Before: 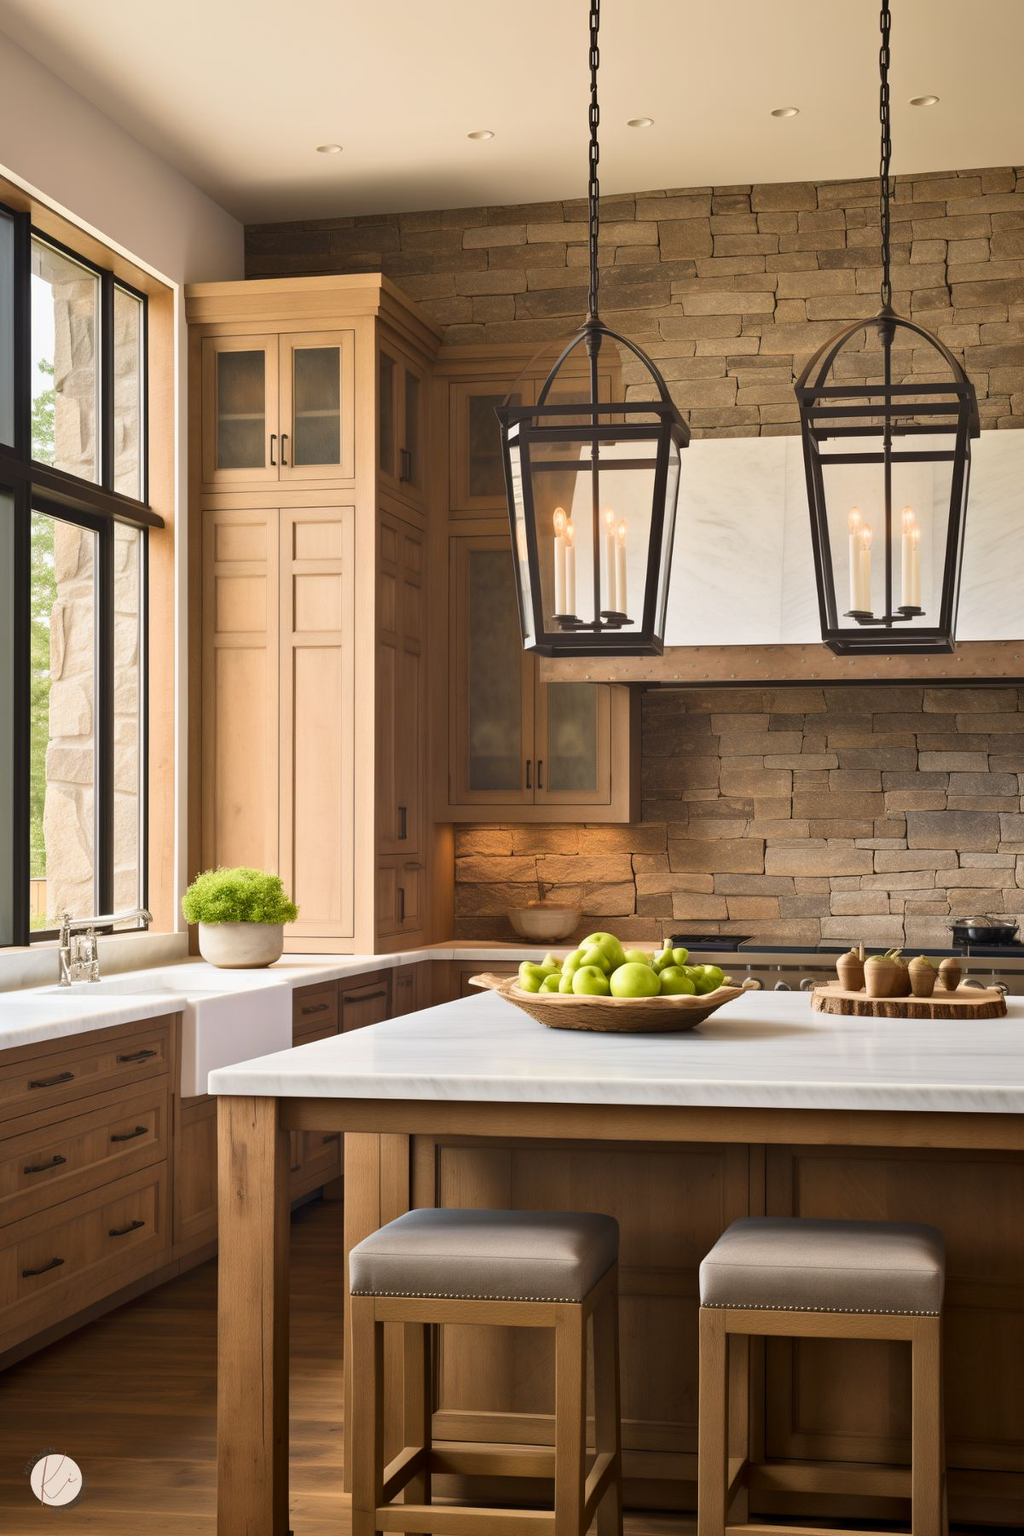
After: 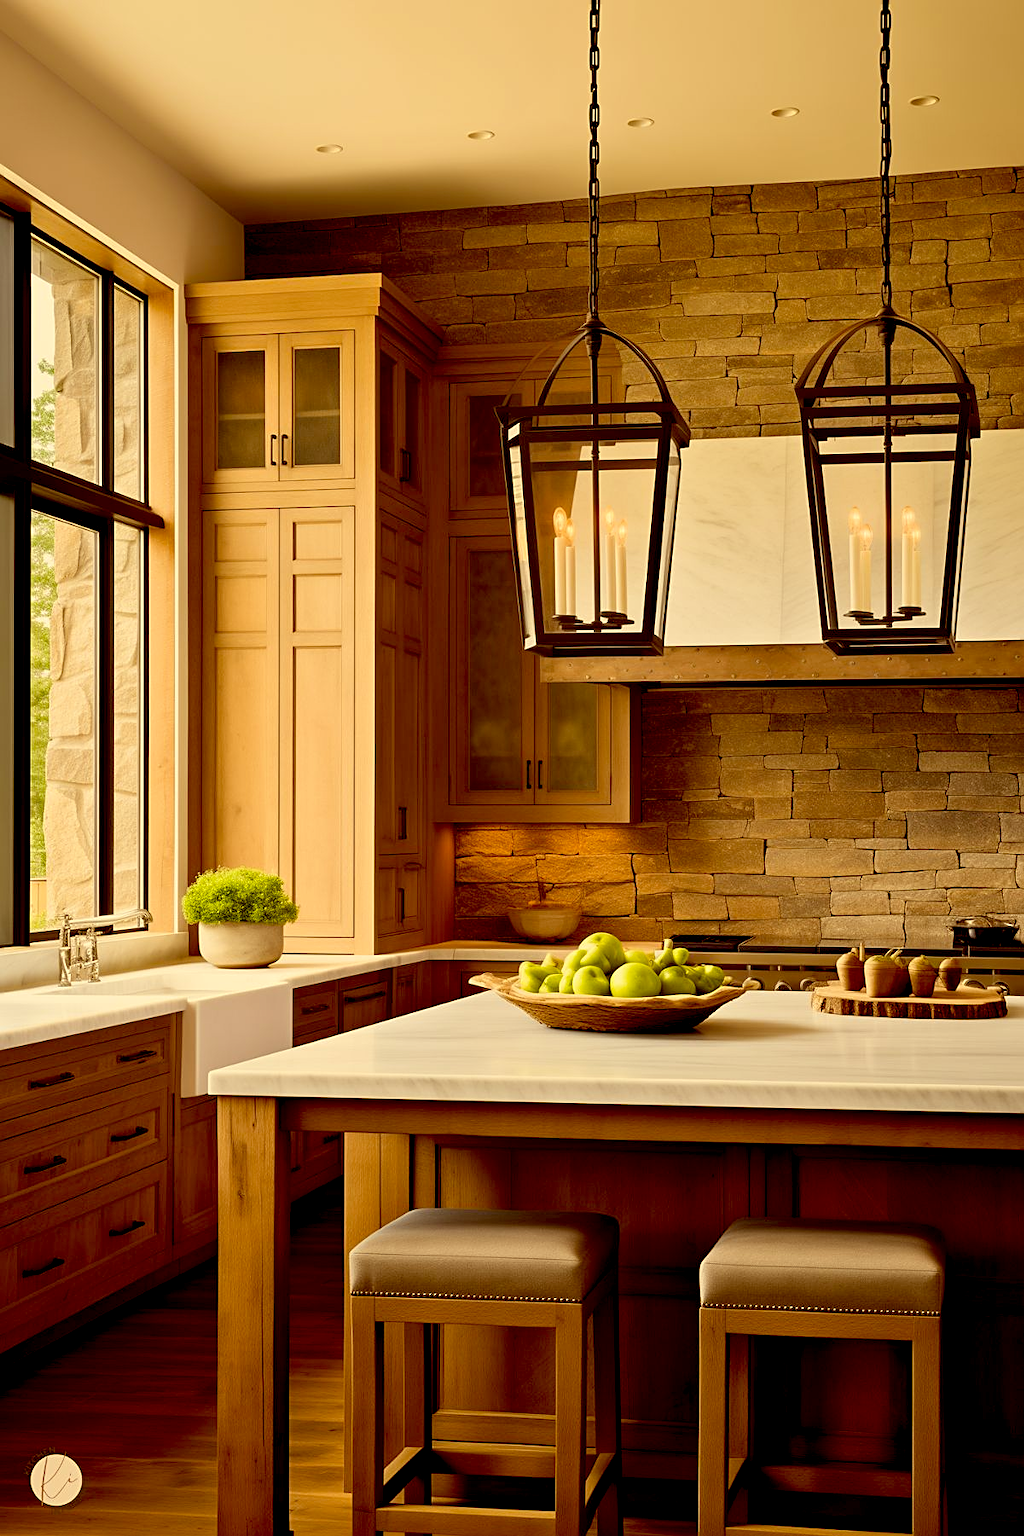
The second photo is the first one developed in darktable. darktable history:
sharpen: on, module defaults
exposure: black level correction 0.029, exposure -0.076 EV, compensate highlight preservation false
color correction: highlights a* 0.977, highlights b* 24.79, shadows a* 15.12, shadows b* 24.87
